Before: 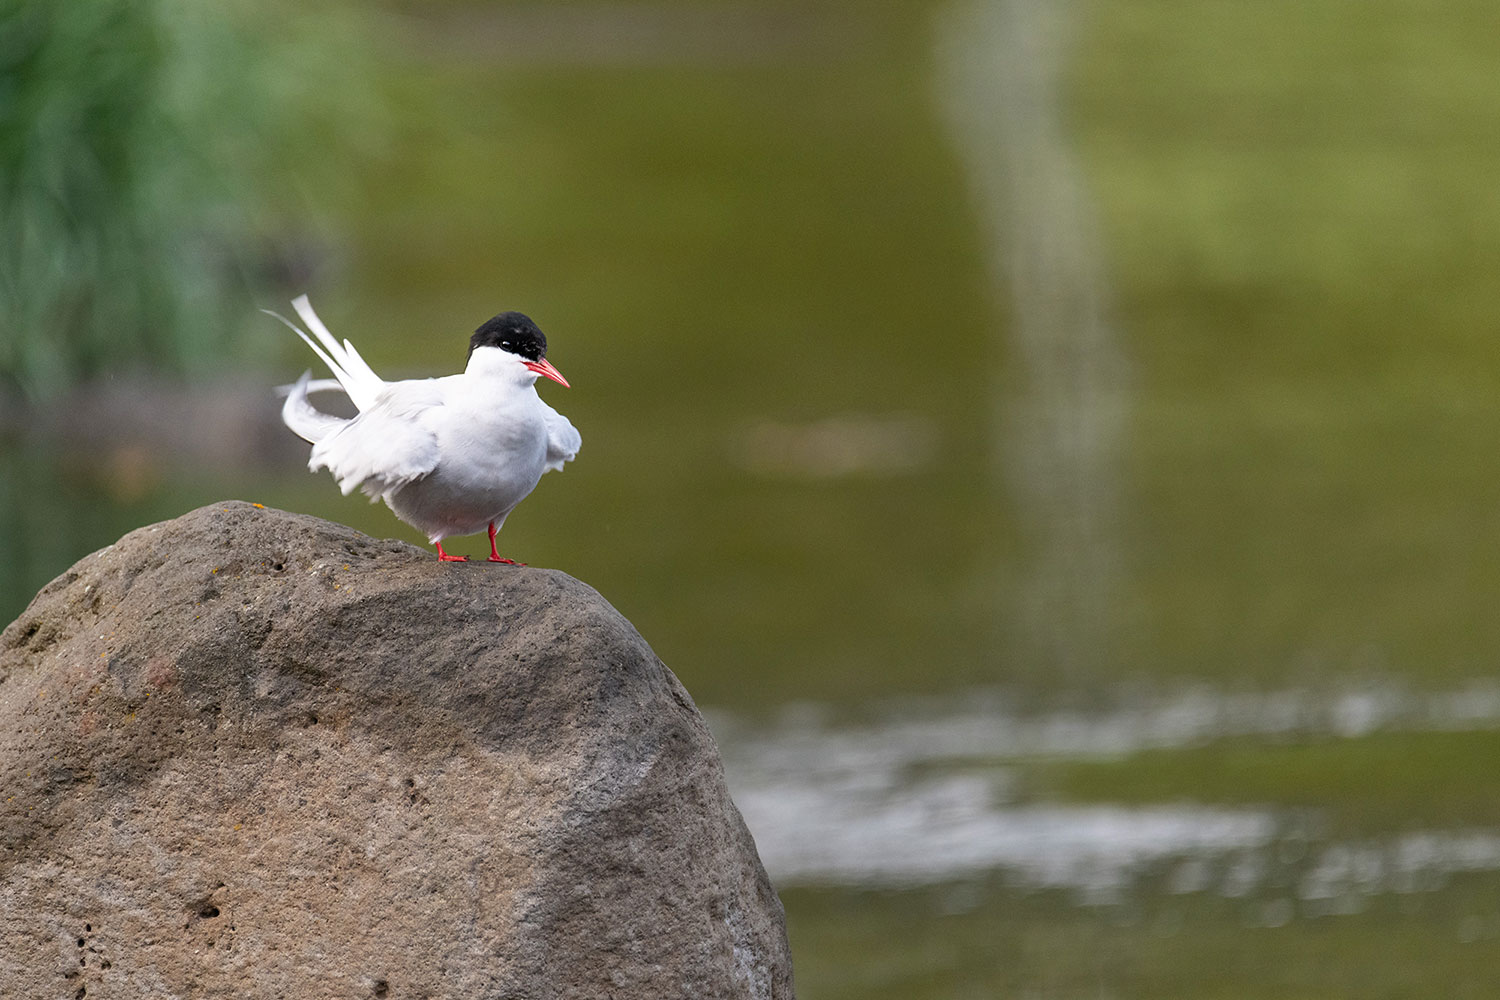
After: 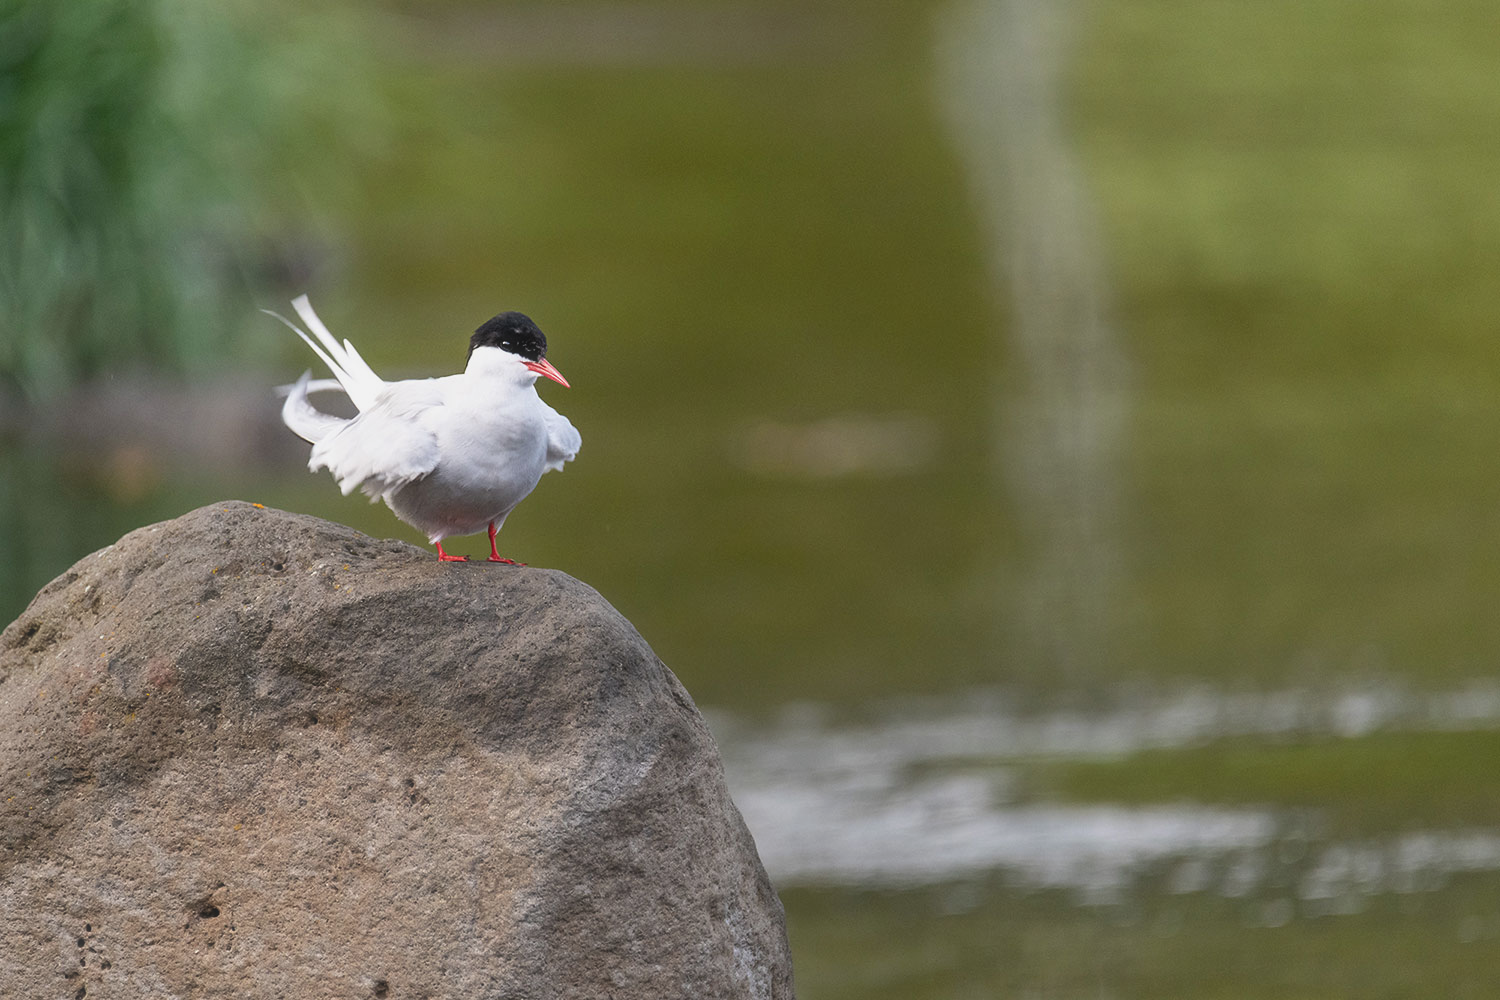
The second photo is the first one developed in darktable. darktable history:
exposure: compensate highlight preservation false
haze removal: strength -0.097, compatibility mode true, adaptive false
